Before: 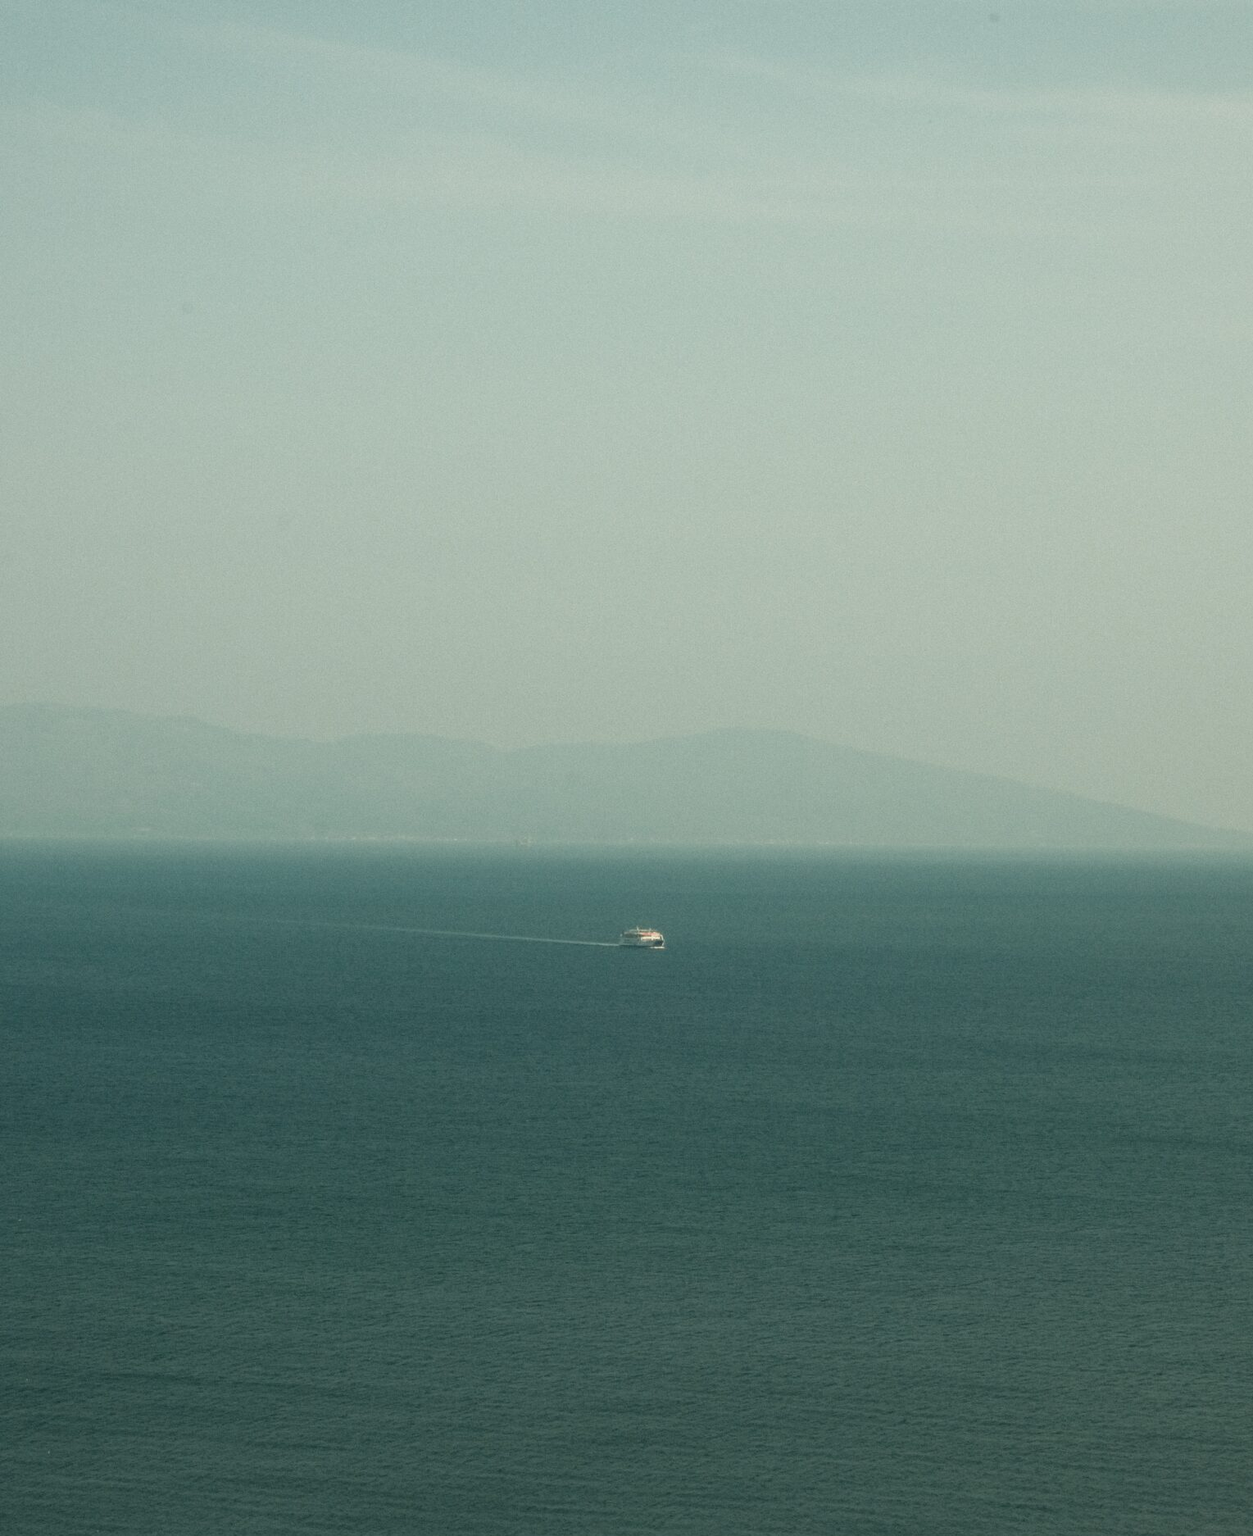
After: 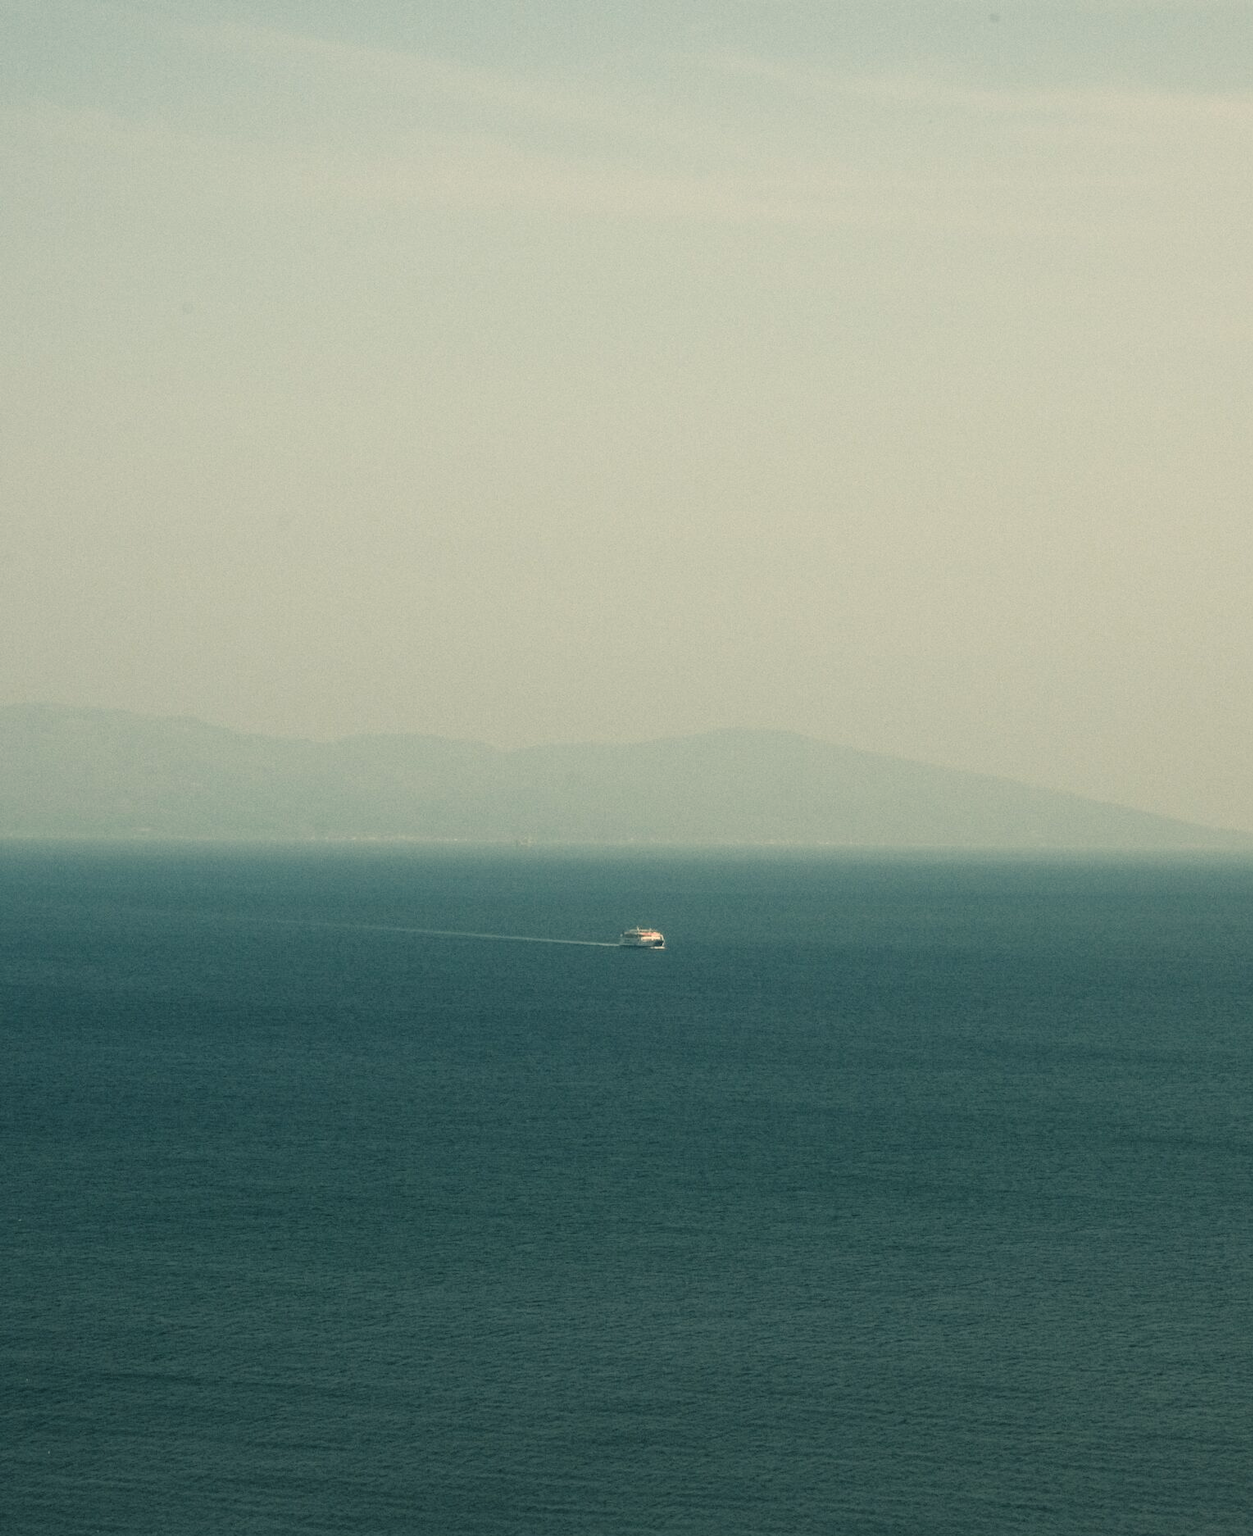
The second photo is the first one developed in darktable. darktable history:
color balance rgb: shadows lift › chroma 5.41%, shadows lift › hue 240°, highlights gain › chroma 3.74%, highlights gain › hue 60°, saturation formula JzAzBz (2021)
tone curve: curves: ch0 [(0, 0) (0.118, 0.034) (0.182, 0.124) (0.265, 0.214) (0.504, 0.508) (0.783, 0.825) (1, 1)], color space Lab, linked channels, preserve colors none
